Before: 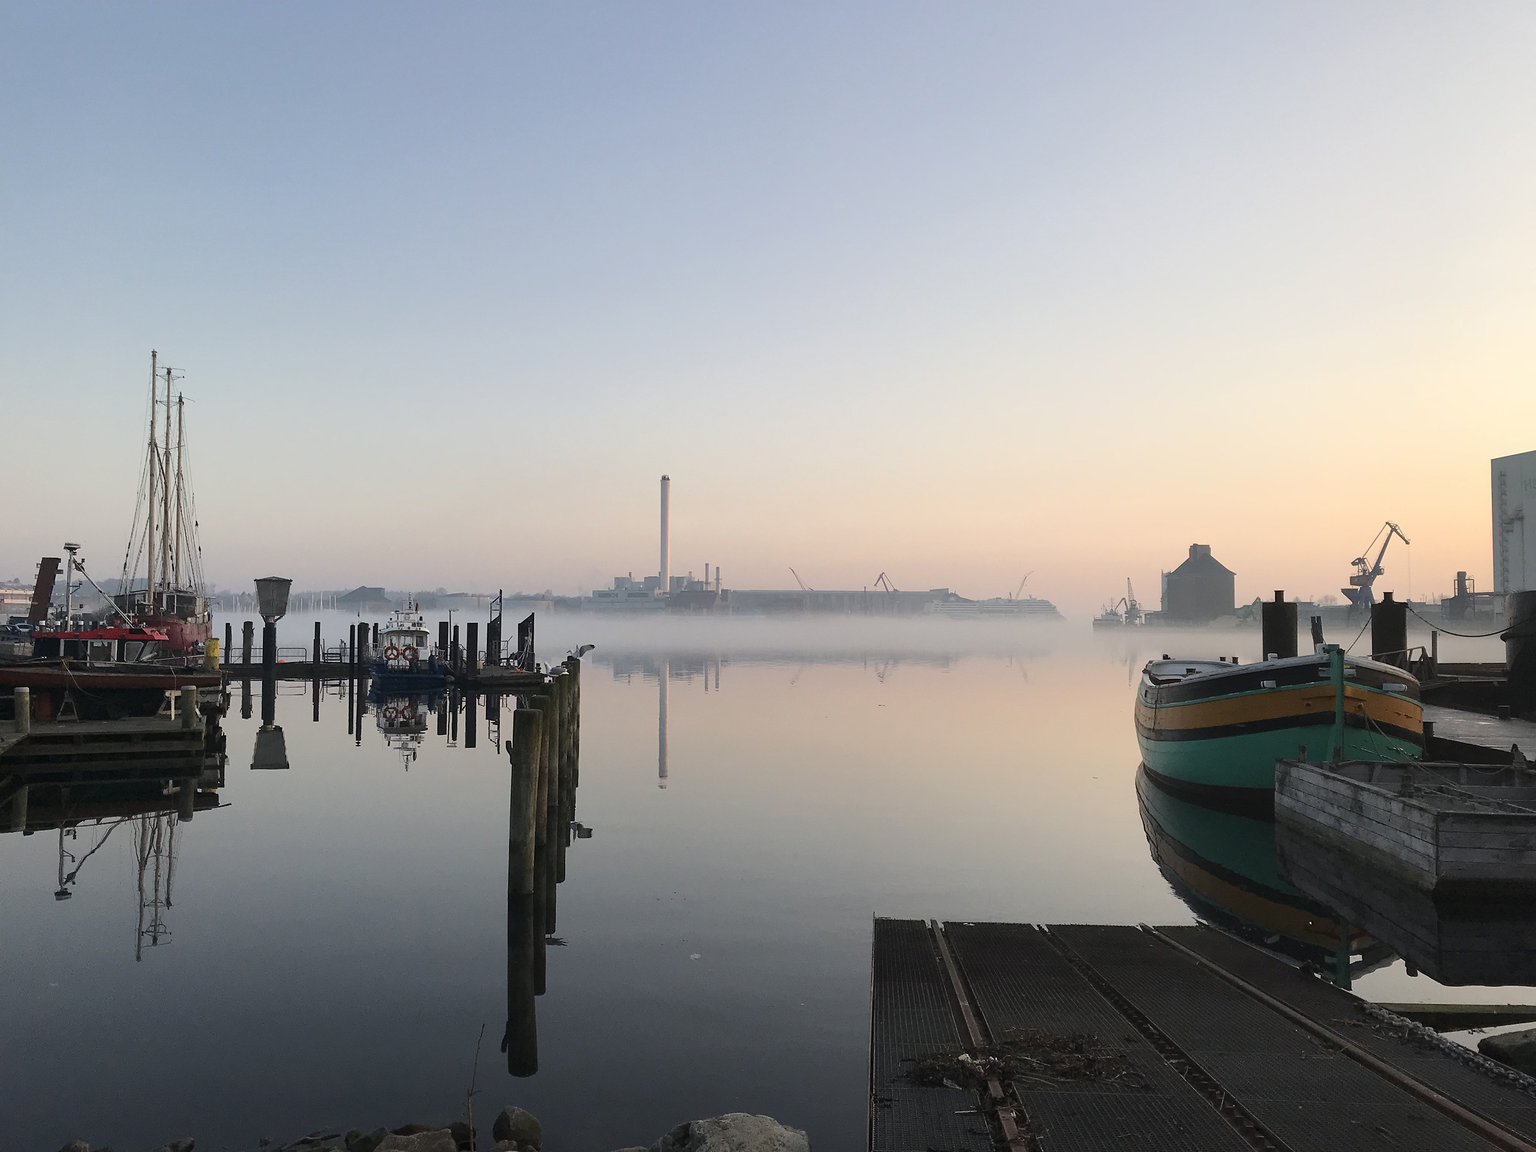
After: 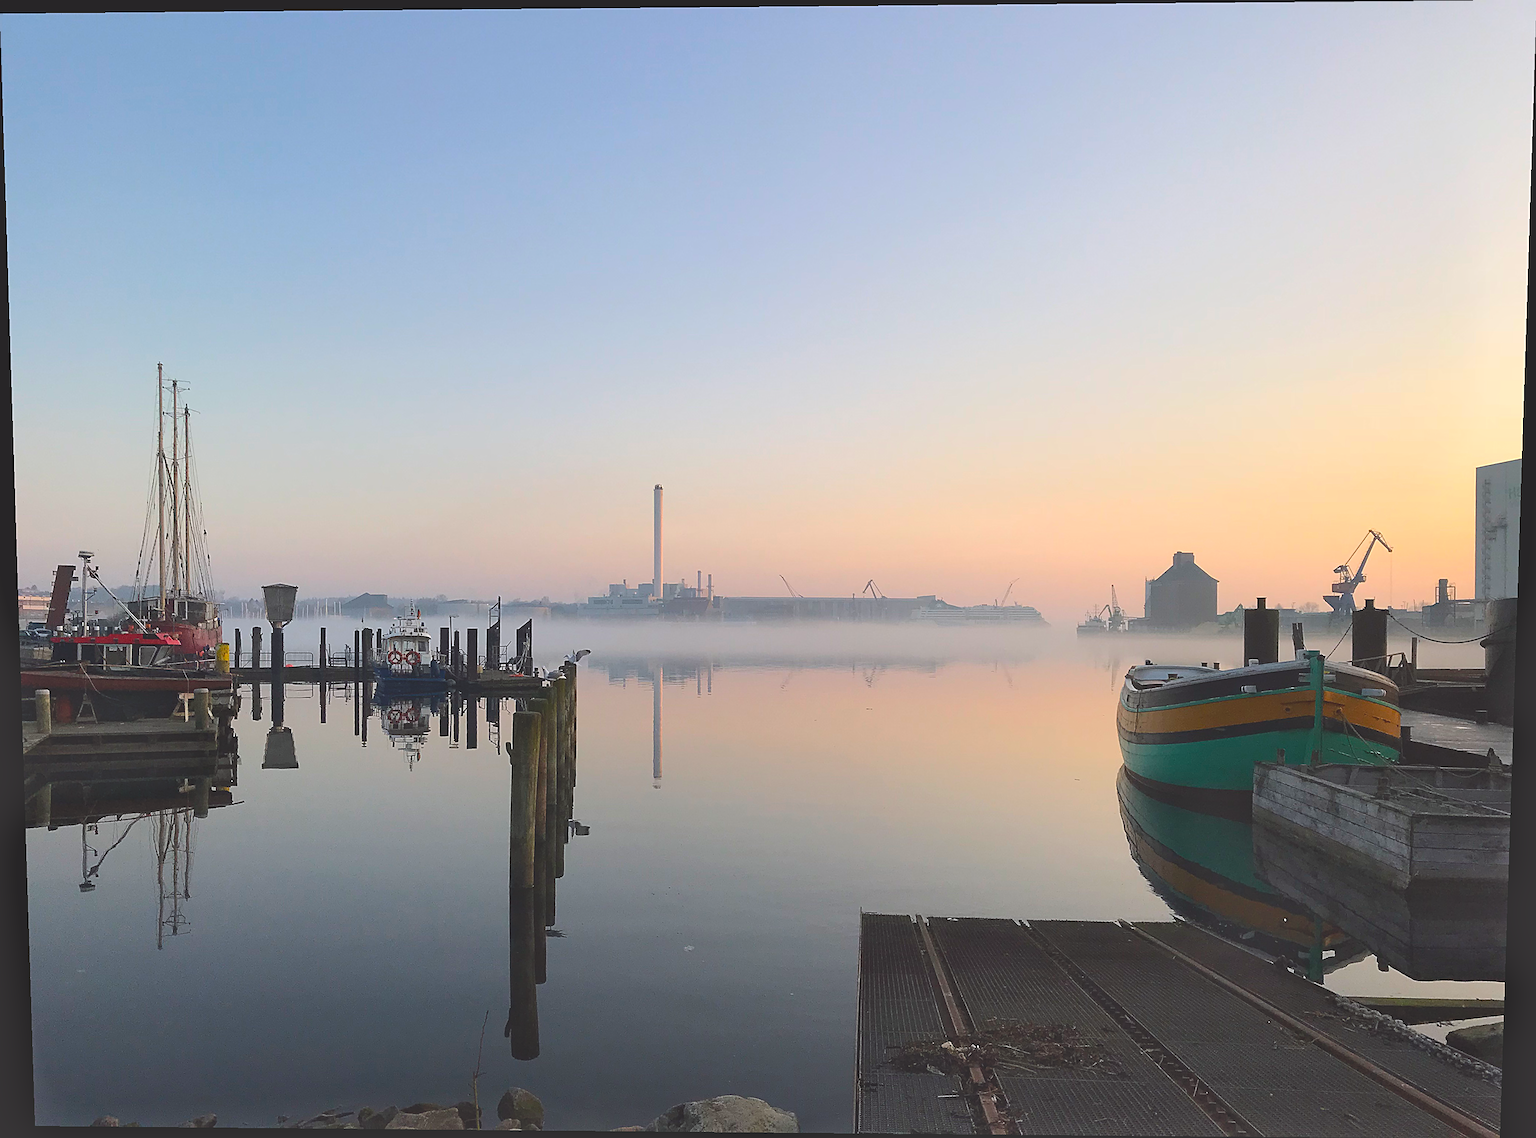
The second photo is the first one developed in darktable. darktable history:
shadows and highlights: radius 44.78, white point adjustment 6.64, compress 79.65%, highlights color adjustment 78.42%, soften with gaussian
sharpen: on, module defaults
rotate and perspective: lens shift (vertical) 0.048, lens shift (horizontal) -0.024, automatic cropping off
contrast brightness saturation: contrast -0.28
color balance: lift [1, 1.001, 0.999, 1.001], gamma [1, 1.004, 1.007, 0.993], gain [1, 0.991, 0.987, 1.013], contrast 10%, output saturation 120%
